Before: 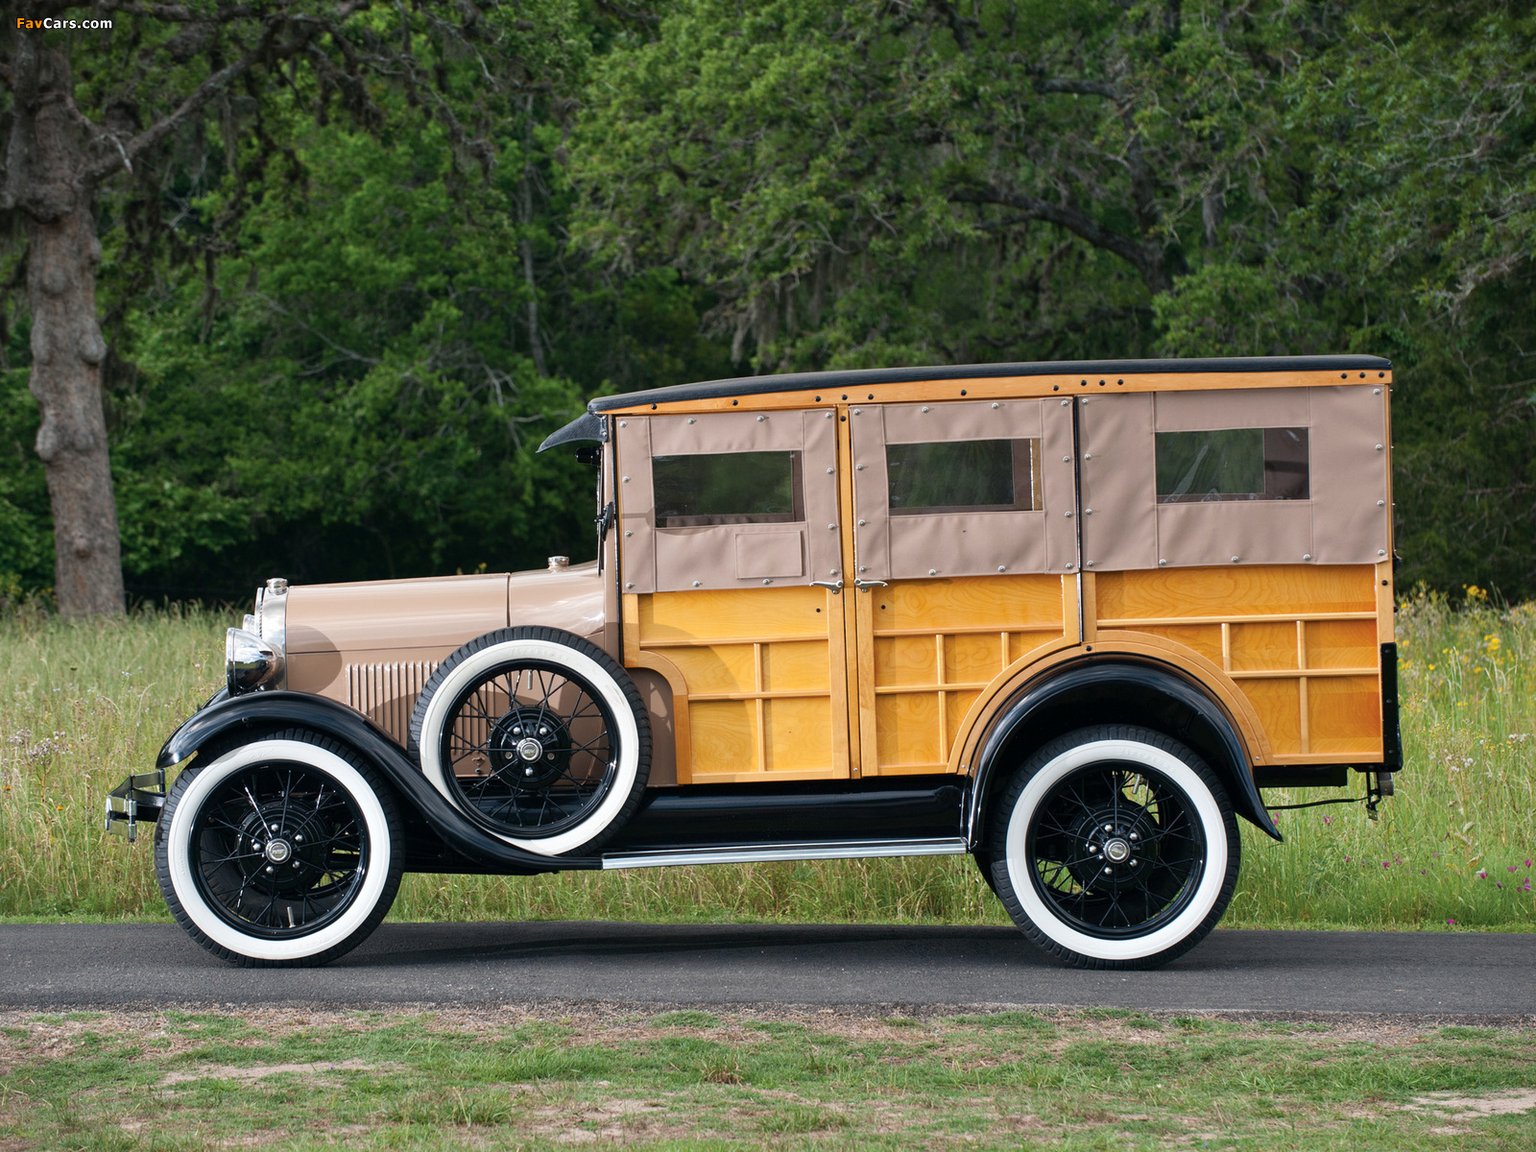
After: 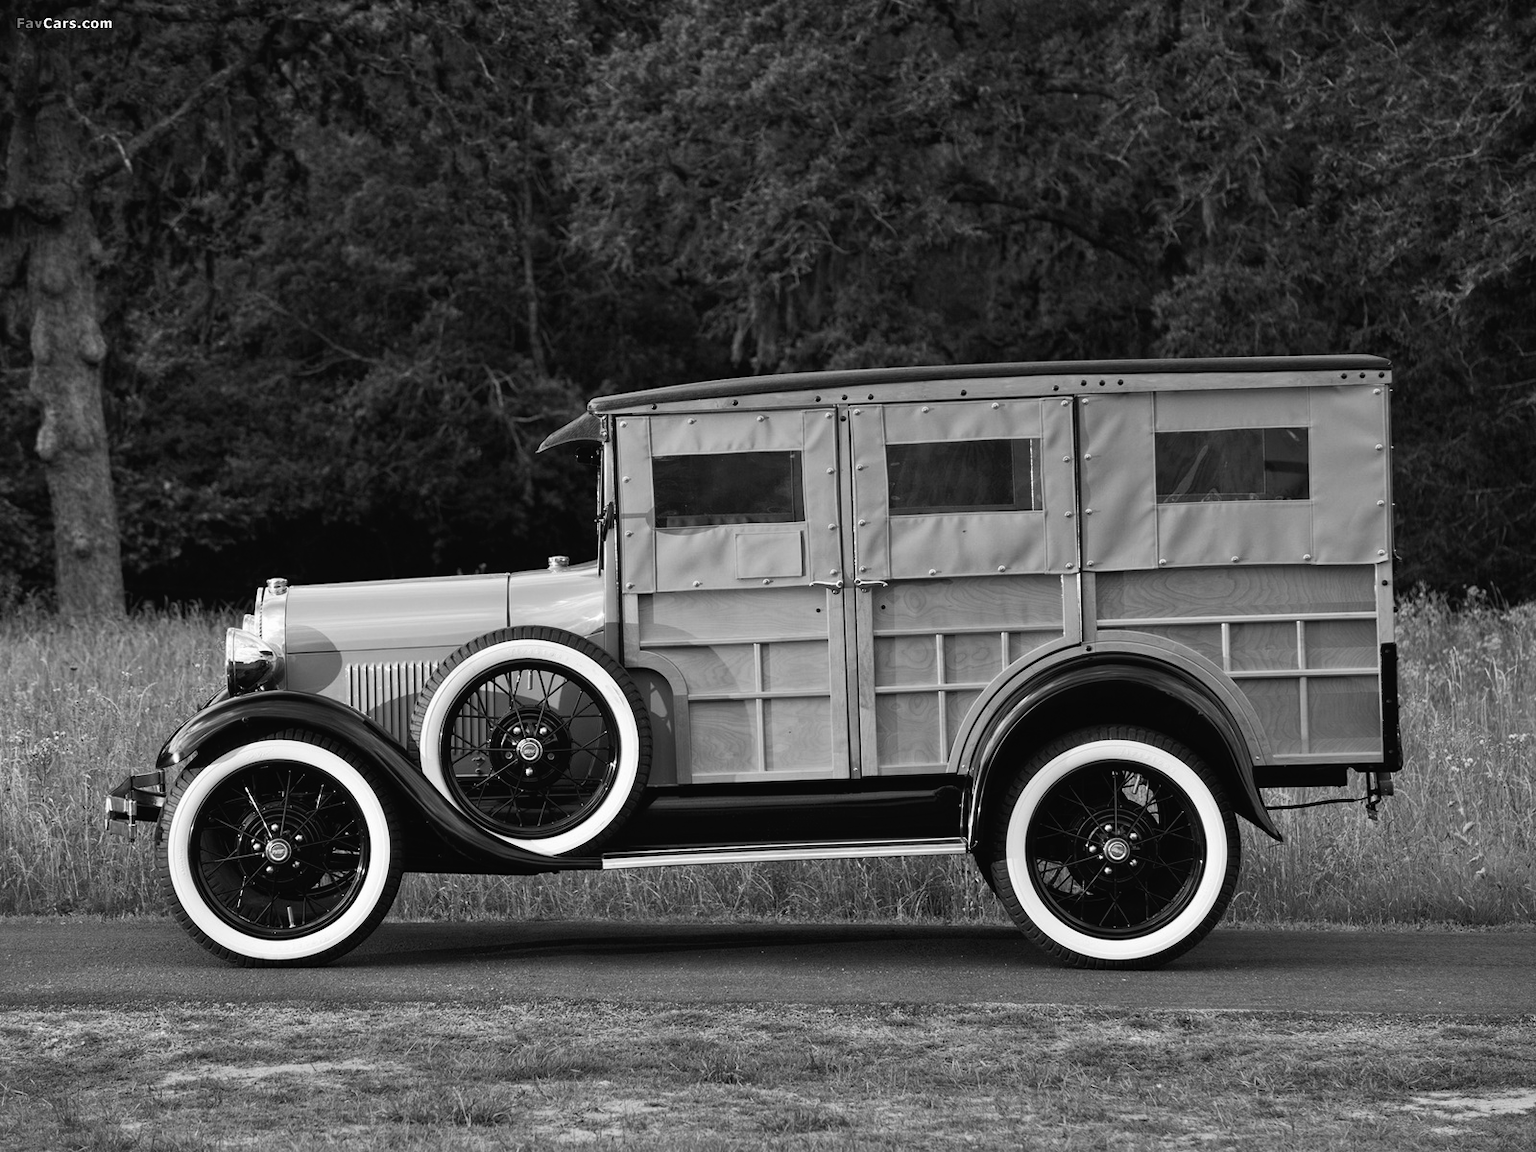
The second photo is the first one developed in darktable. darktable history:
tone curve: curves: ch0 [(0, 0) (0.003, 0.019) (0.011, 0.019) (0.025, 0.022) (0.044, 0.026) (0.069, 0.032) (0.1, 0.052) (0.136, 0.081) (0.177, 0.123) (0.224, 0.17) (0.277, 0.219) (0.335, 0.276) (0.399, 0.344) (0.468, 0.421) (0.543, 0.508) (0.623, 0.604) (0.709, 0.705) (0.801, 0.797) (0.898, 0.894) (1, 1)], preserve colors none
color look up table: target L [89.88, 79.88, 82.41, 65.11, 74.42, 58.64, 54.76, 44.82, 43.46, 24.72, 7.736, 200.28, 80.48, 77.34, 59.92, 62.72, 53.98, 46.7, 40.73, 51.22, 50.83, 33.18, 25.02, 12.74, 15.16, 18, 96.54, 89.53, 74.05, 74.05, 65.99, 67.37, 75.52, 70.73, 42.78, 32.32, 33.18, 47.24, 14.2, 3.967, 93.75, 92.7, 85.63, 85.27, 71.1, 53.39, 56.57, 34.03, 18], target a [0 ×6, 0.001, 0, 0.001, 0.001, 0, 0, 0.001, 0, 0.001 ×4, 0 ×4, 0.001, 0, 0, 0, 0.001, -0.001, 0, 0, 0.001, 0 ×6, 0.001, 0, 0, 0.001, 0 ×4, 0.001, 0.001, 0, 0], target b [0, 0, 0, -0.001, 0, -0.001, -0.001, 0.009, -0.005, -0.004, -0.001, 0, -0.007, 0, -0.006, -0.006, -0.005, -0.006, -0.002, -0.001, -0.001, 0.007, -0.004, -0.002, 0.003, -0.003, -0.008, 0.021, 0, 0, -0.006, 0, 0, 0, -0.002, -0.004, 0.007, -0.005, -0.001, 0.001, -0.001, -0.001, 0, 0, 0, -0.005, -0.006, -0.004, -0.003], num patches 49
